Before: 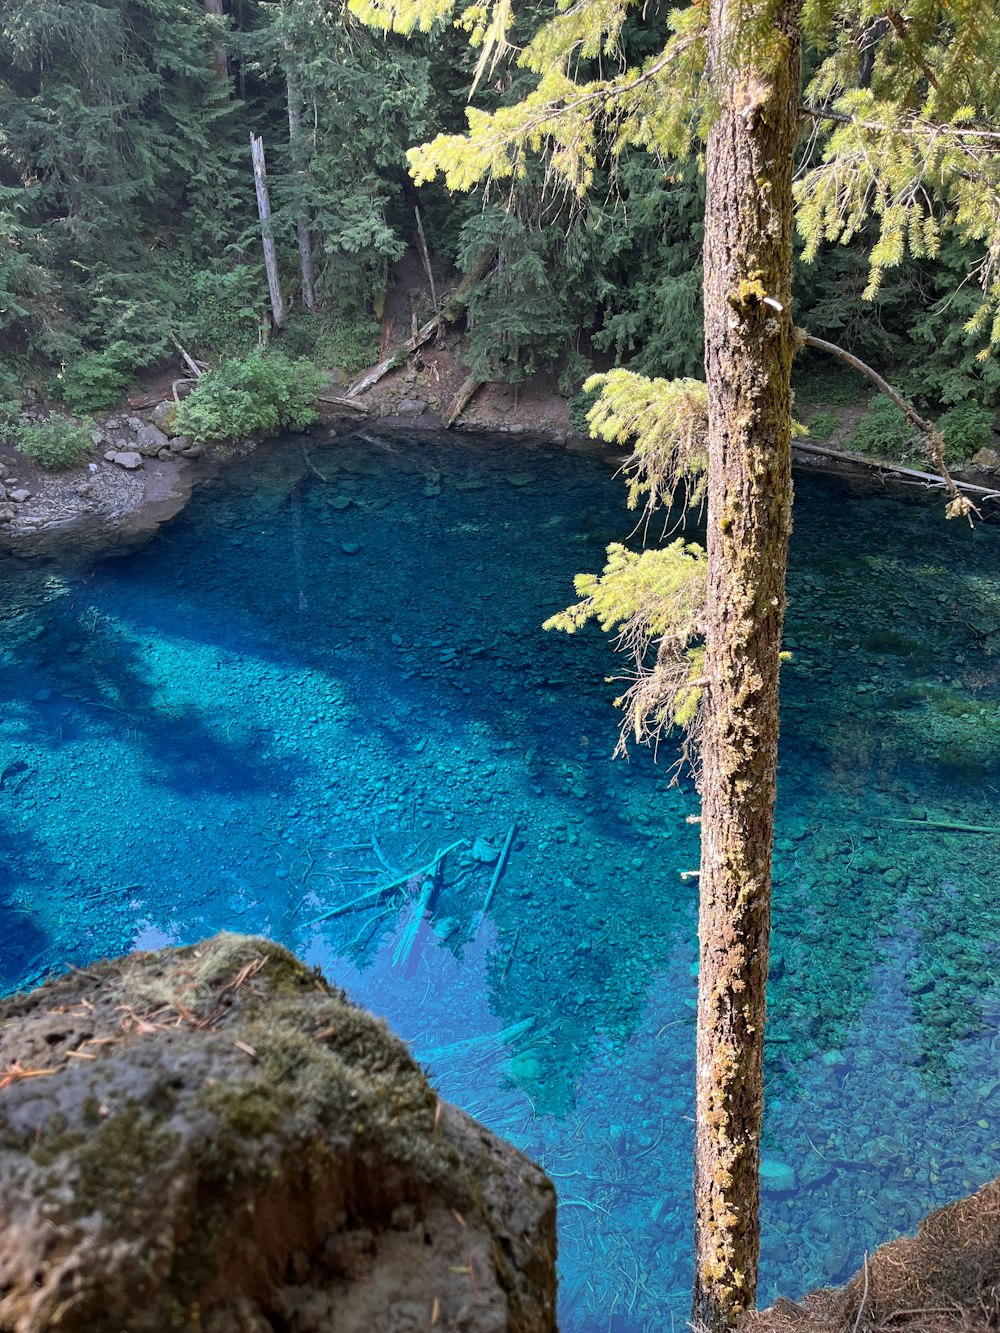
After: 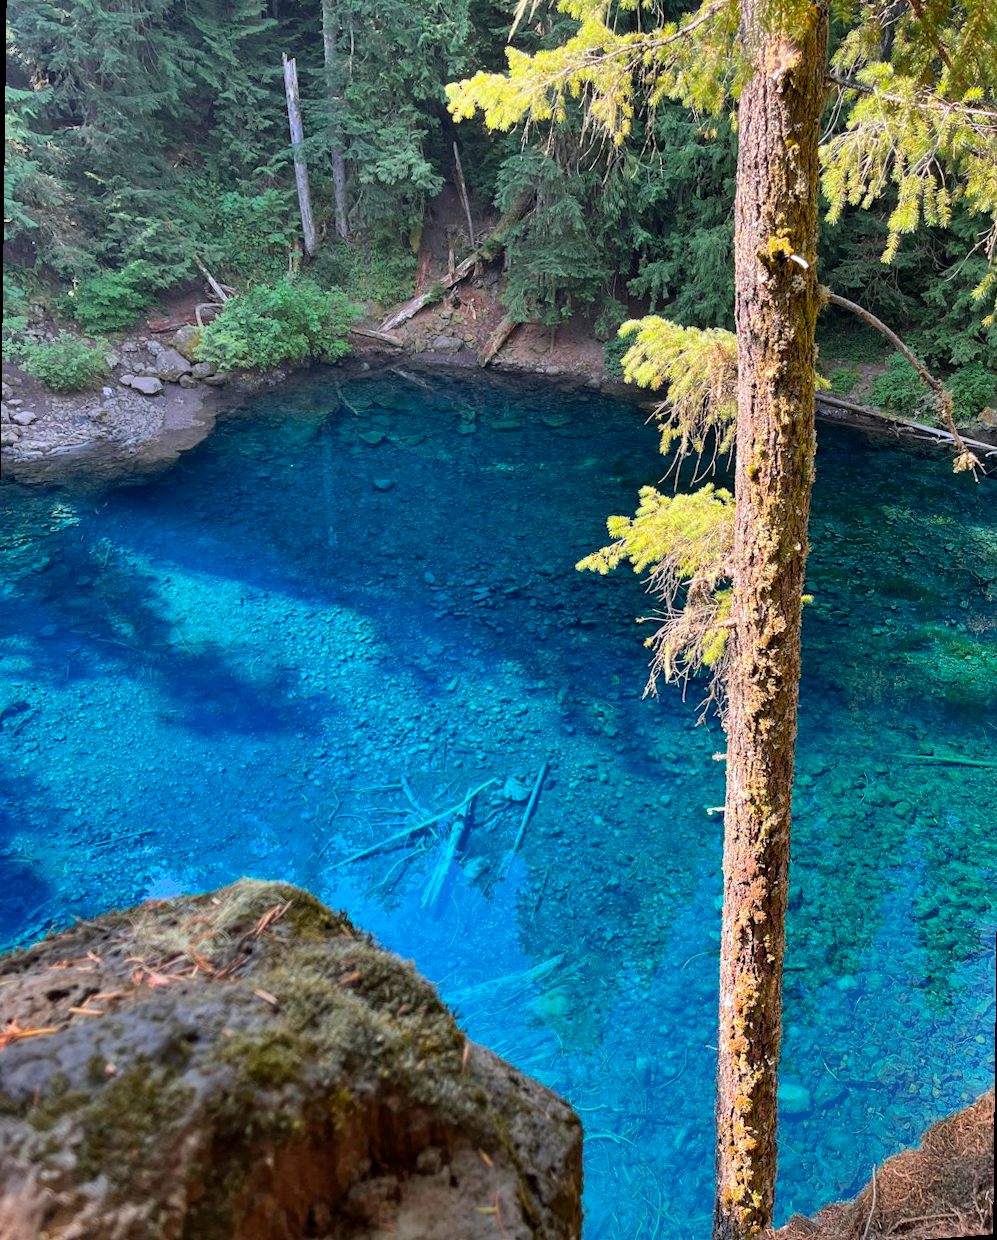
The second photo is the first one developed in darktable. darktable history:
shadows and highlights: soften with gaussian
color contrast: green-magenta contrast 1.2, blue-yellow contrast 1.2
rotate and perspective: rotation 0.679°, lens shift (horizontal) 0.136, crop left 0.009, crop right 0.991, crop top 0.078, crop bottom 0.95
